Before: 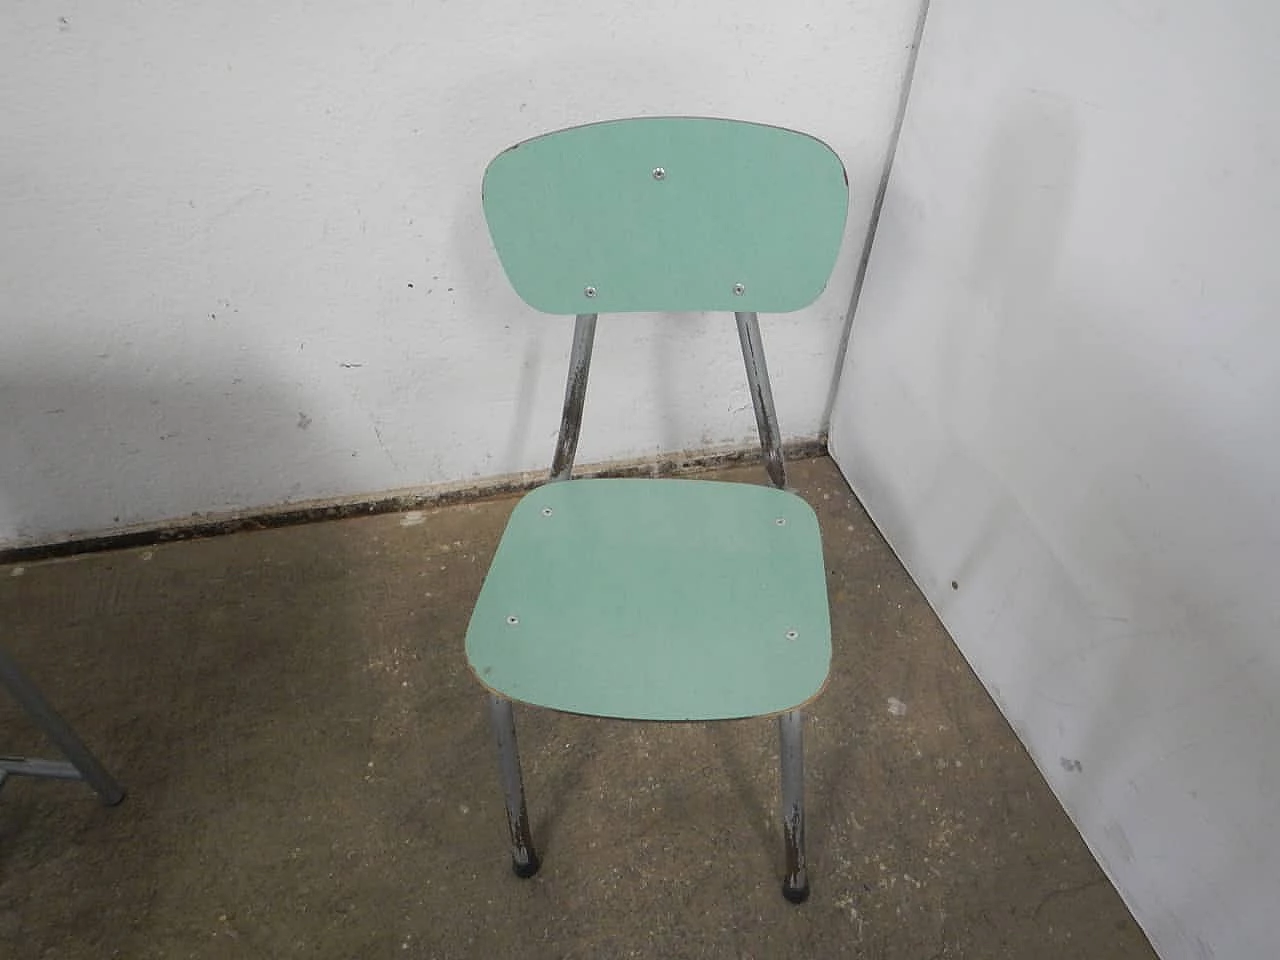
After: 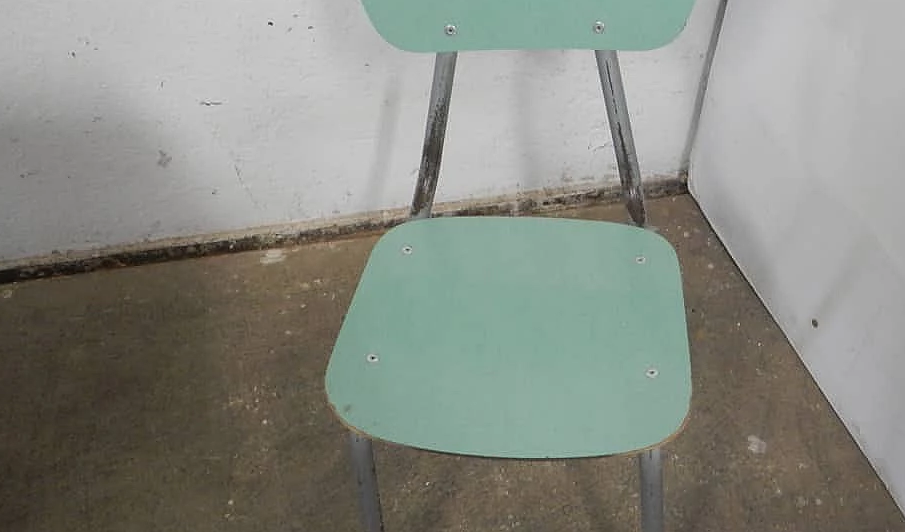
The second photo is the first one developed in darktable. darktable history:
crop: left 10.983%, top 27.372%, right 18.263%, bottom 17.155%
